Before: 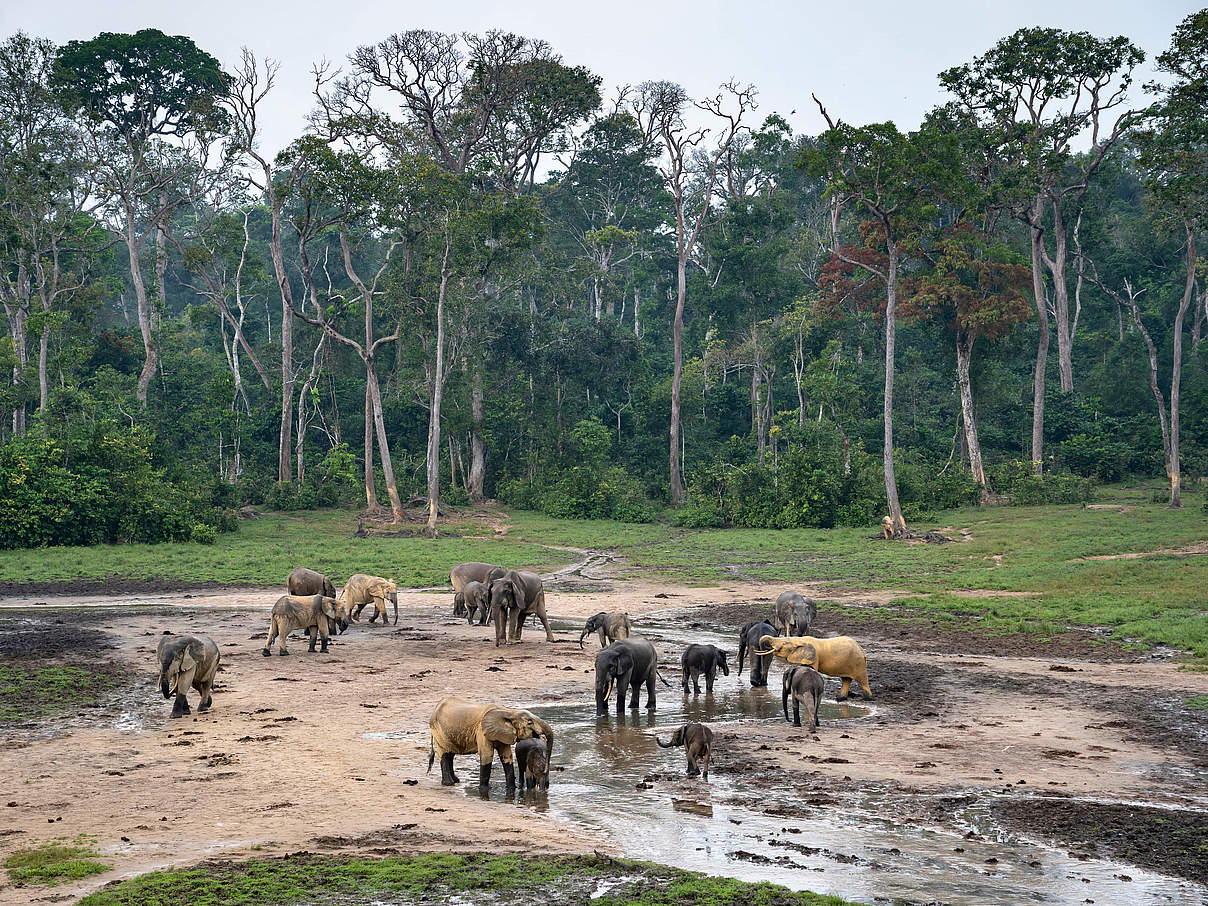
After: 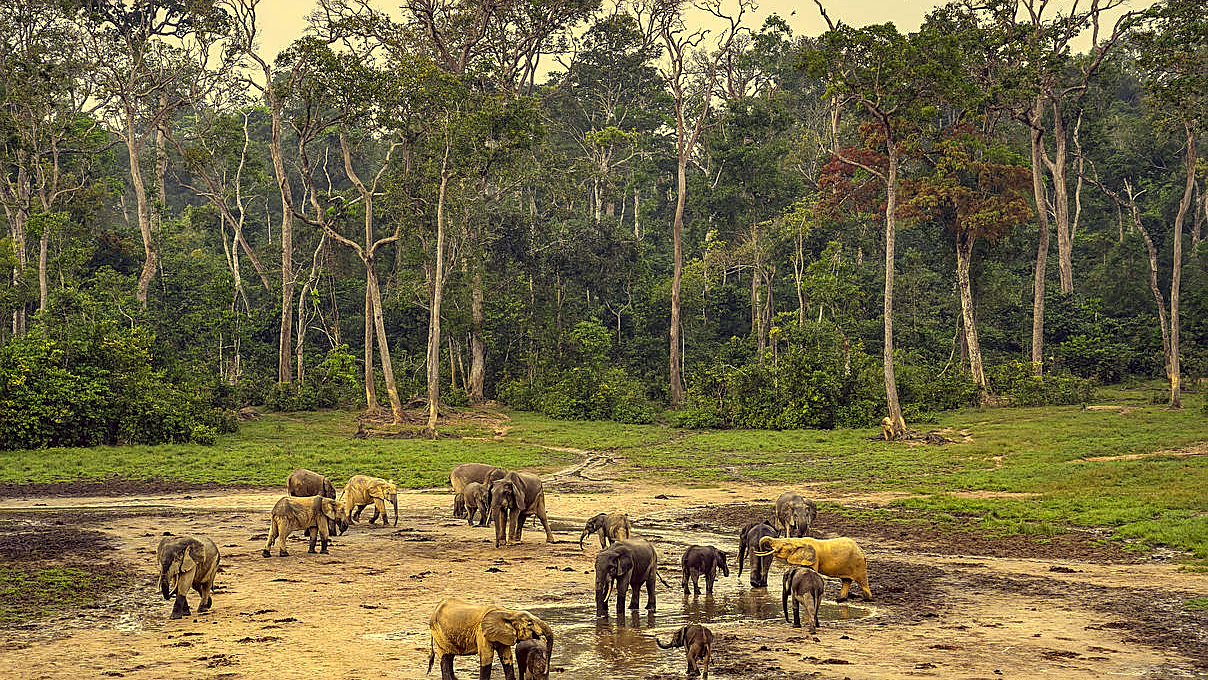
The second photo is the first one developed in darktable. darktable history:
crop: top 11.031%, bottom 13.877%
color correction: highlights a* -0.338, highlights b* 39.89, shadows a* 9.77, shadows b* -0.478
local contrast: on, module defaults
sharpen: on, module defaults
